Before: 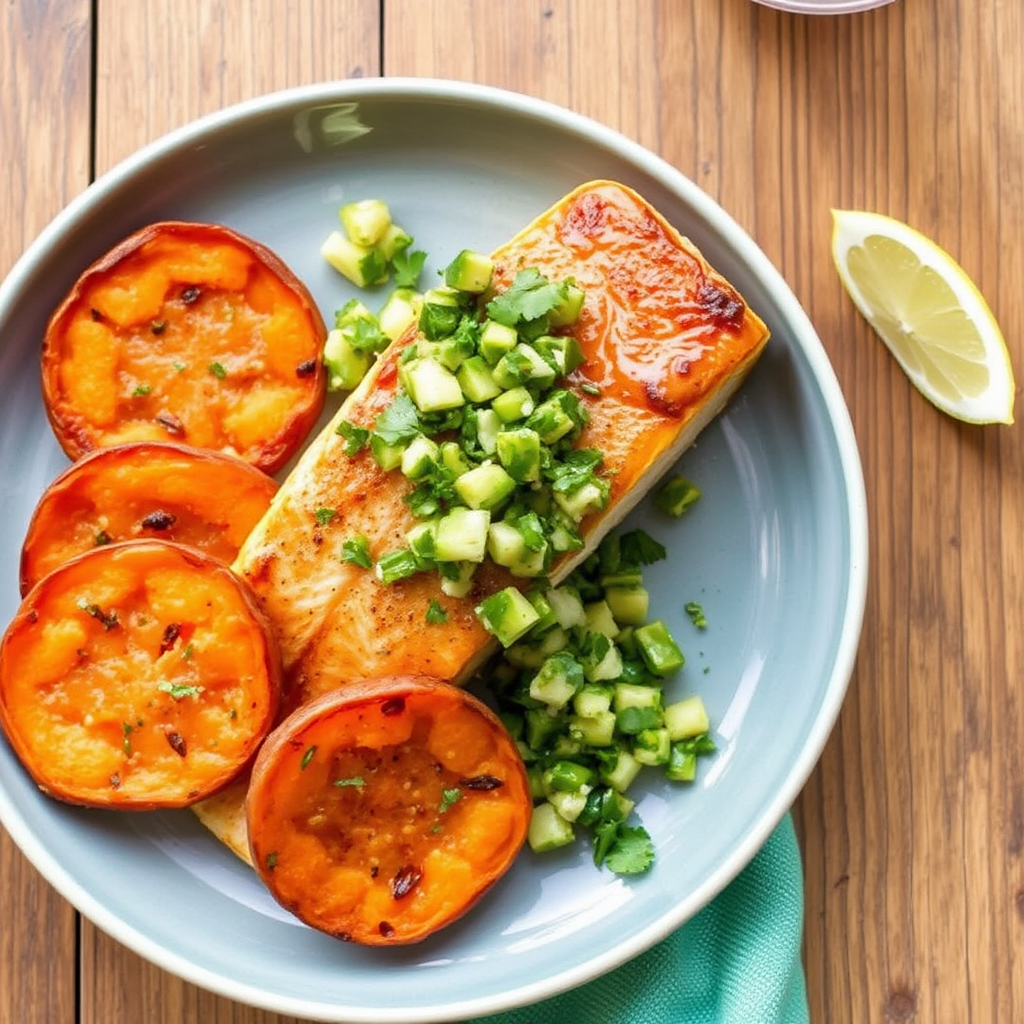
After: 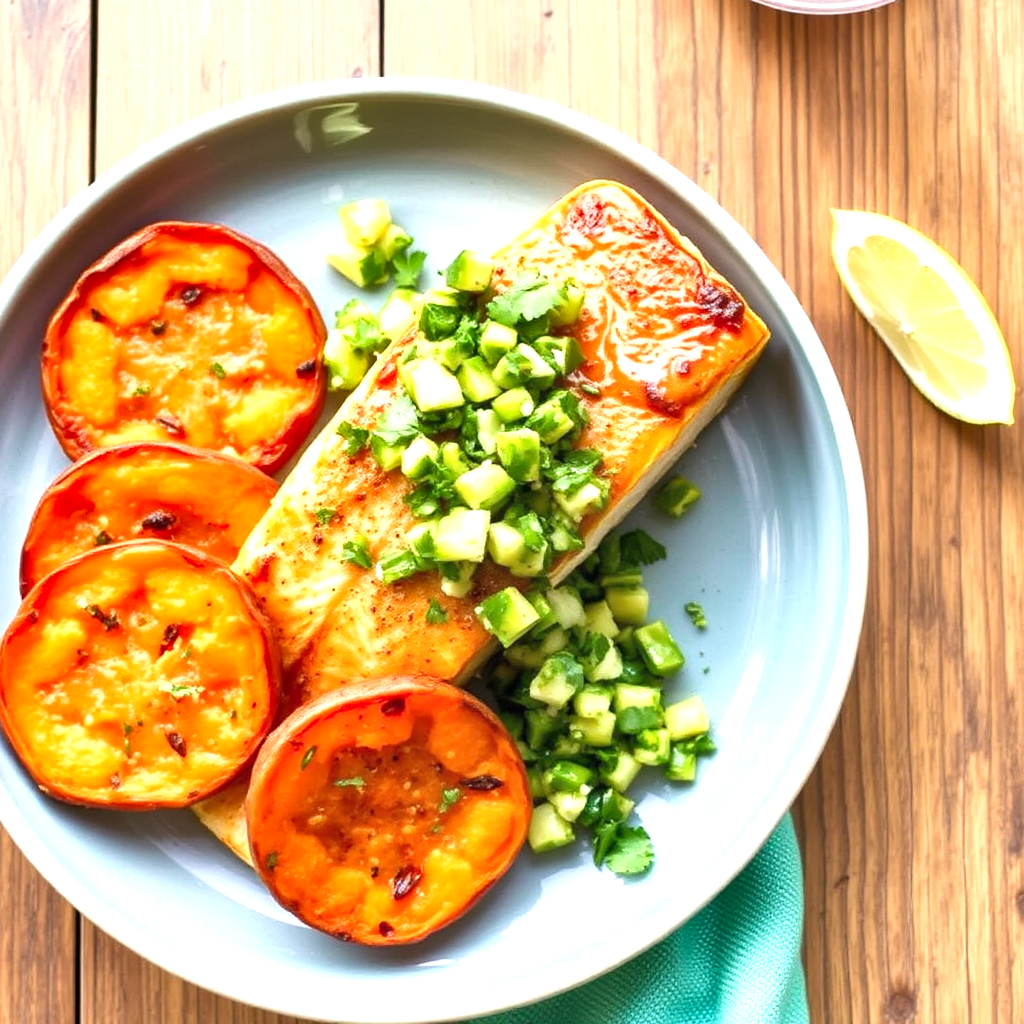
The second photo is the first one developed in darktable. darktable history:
shadows and highlights: shadows 32, highlights -32, soften with gaussian
exposure: black level correction 0, exposure 0.877 EV, compensate exposure bias true, compensate highlight preservation false
